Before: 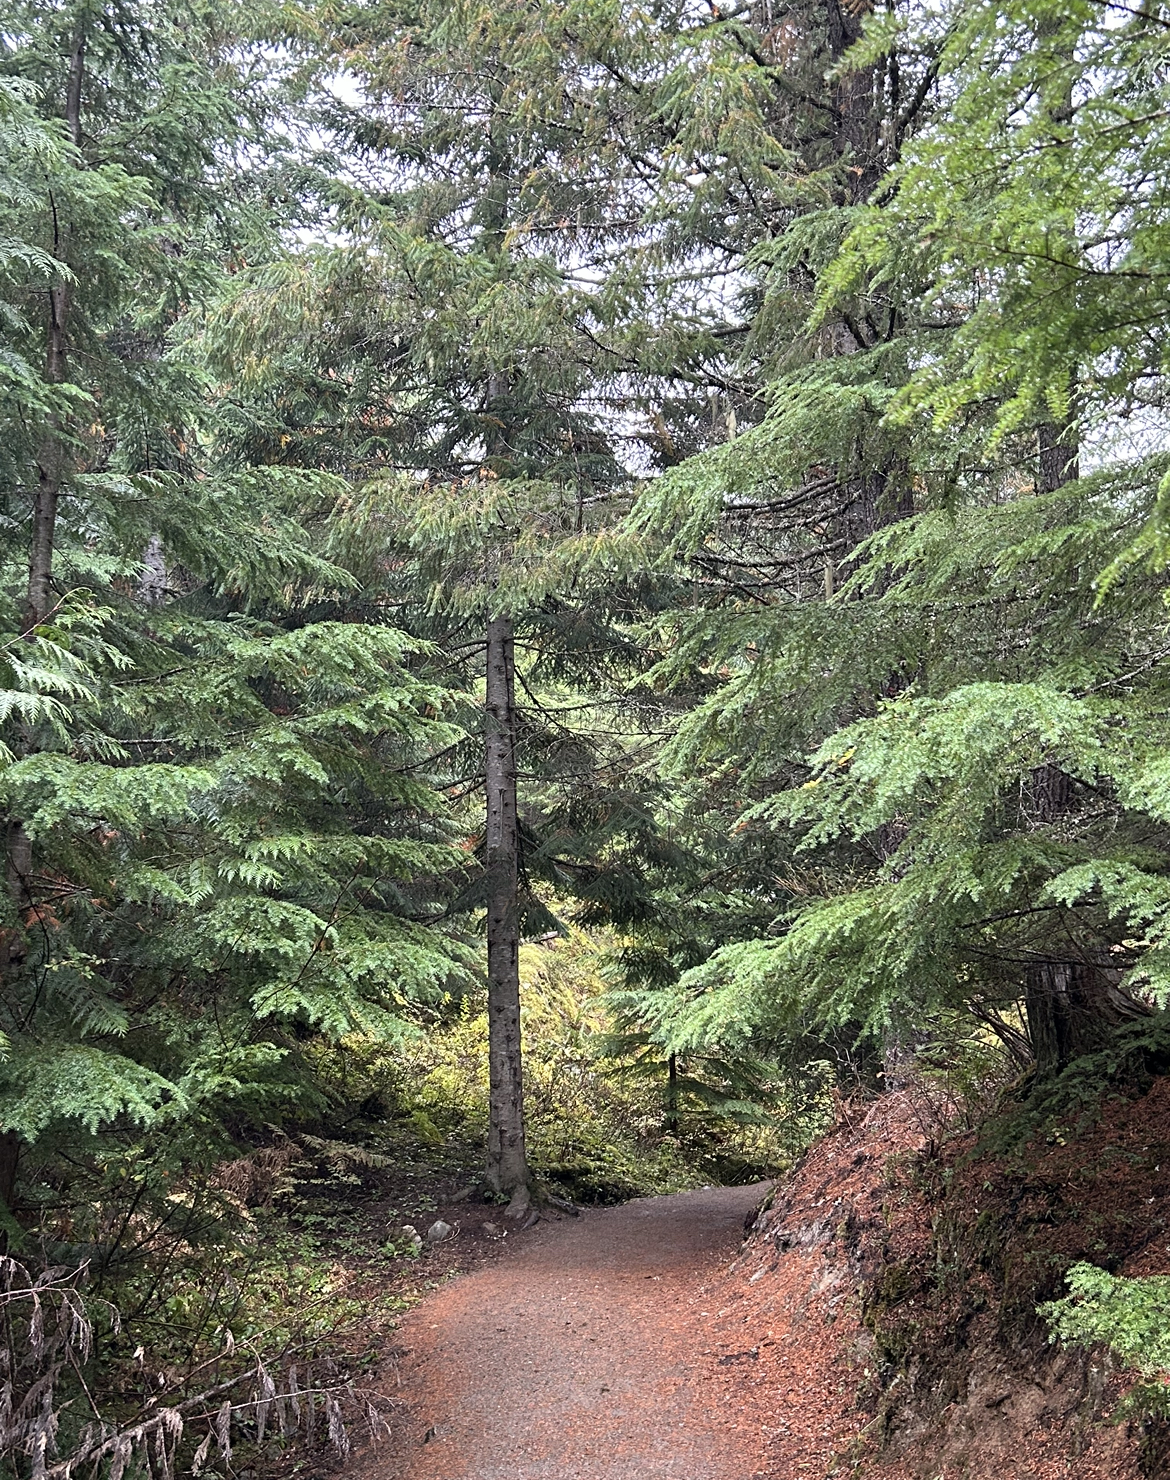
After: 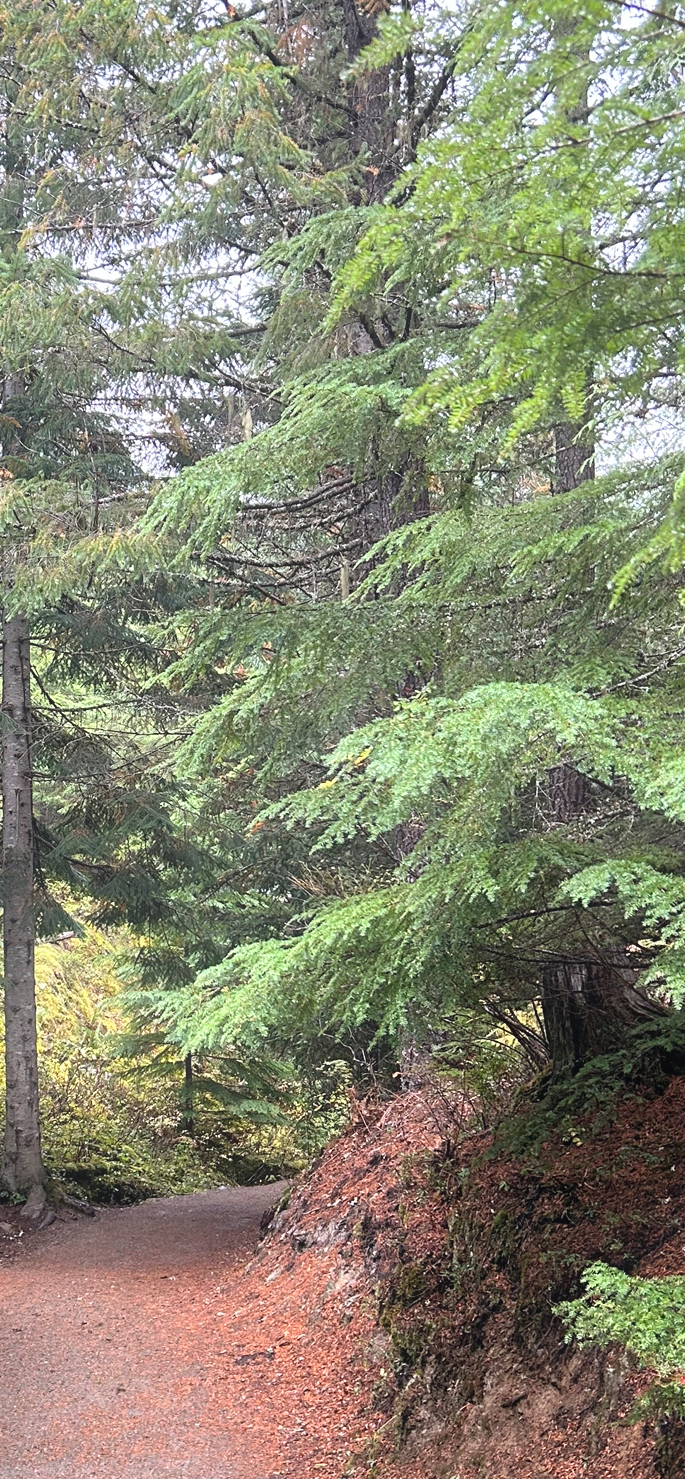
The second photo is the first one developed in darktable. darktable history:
crop: left 41.402%
bloom: on, module defaults
